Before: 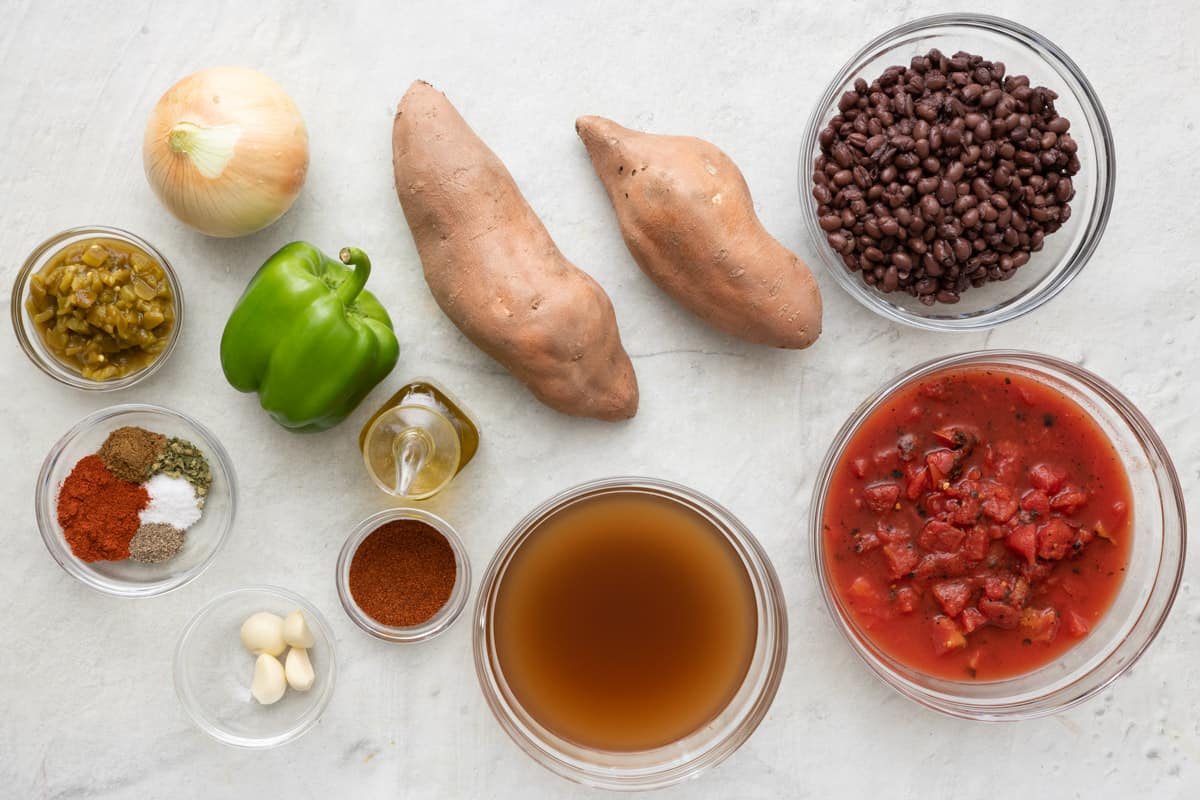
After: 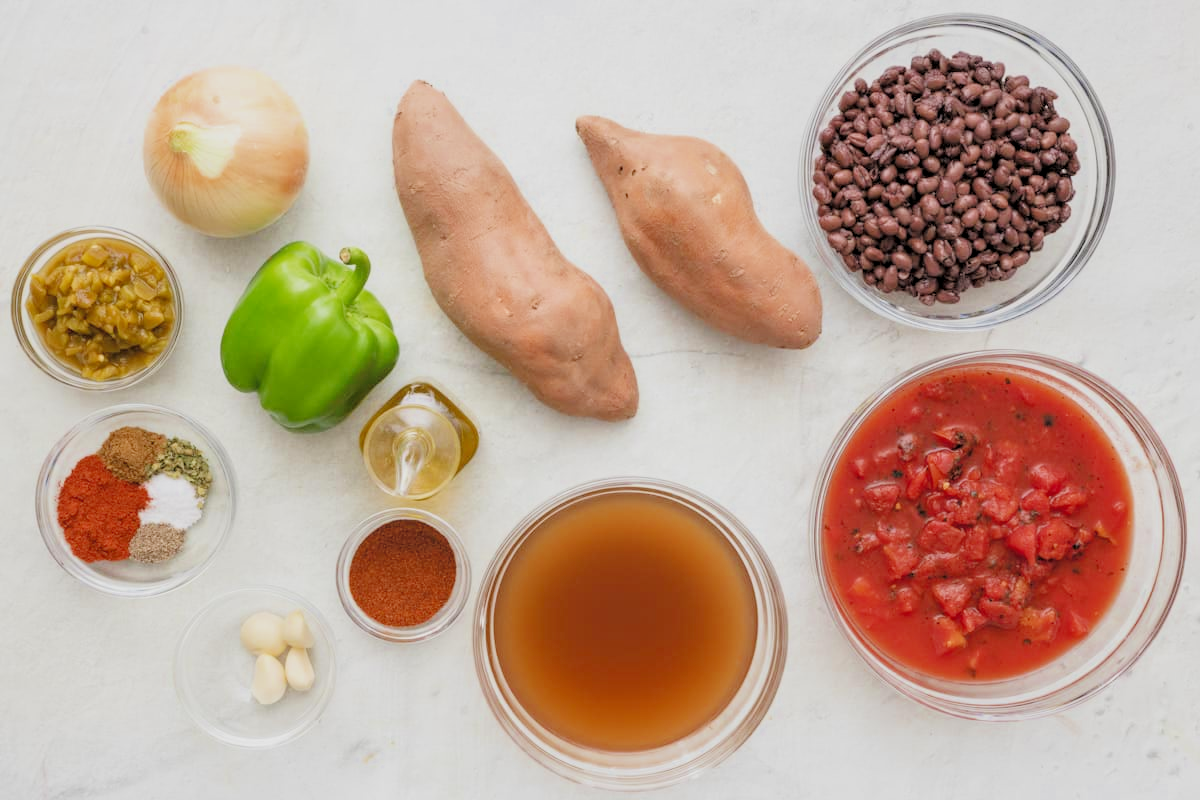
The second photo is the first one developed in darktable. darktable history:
exposure: black level correction -0.002, exposure 1.345 EV, compensate highlight preservation false
local contrast: on, module defaults
filmic rgb: middle gray luminance 3.63%, black relative exposure -6 EV, white relative exposure 6.32 EV, dynamic range scaling 21.84%, target black luminance 0%, hardness 2.34, latitude 45.37%, contrast 0.79, highlights saturation mix 99.07%, shadows ↔ highlights balance 0.115%, contrast in shadows safe
